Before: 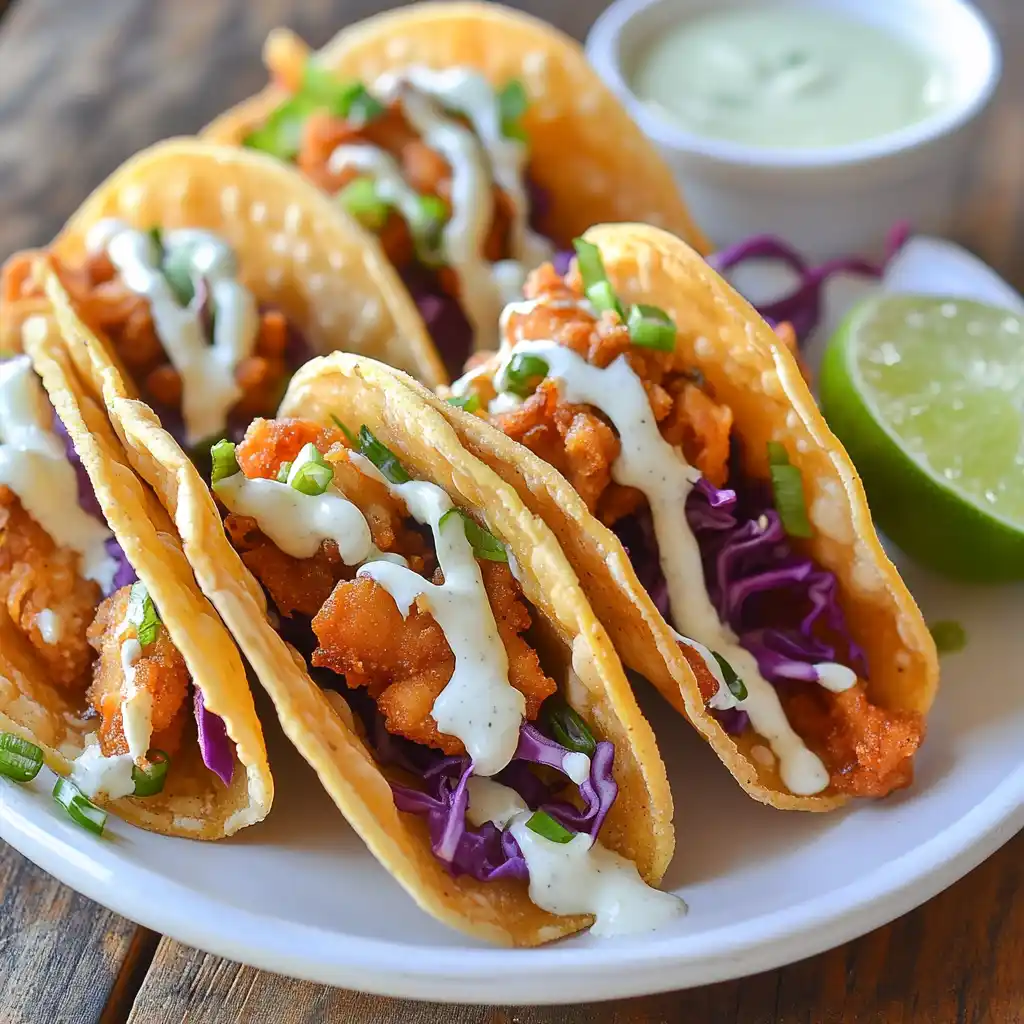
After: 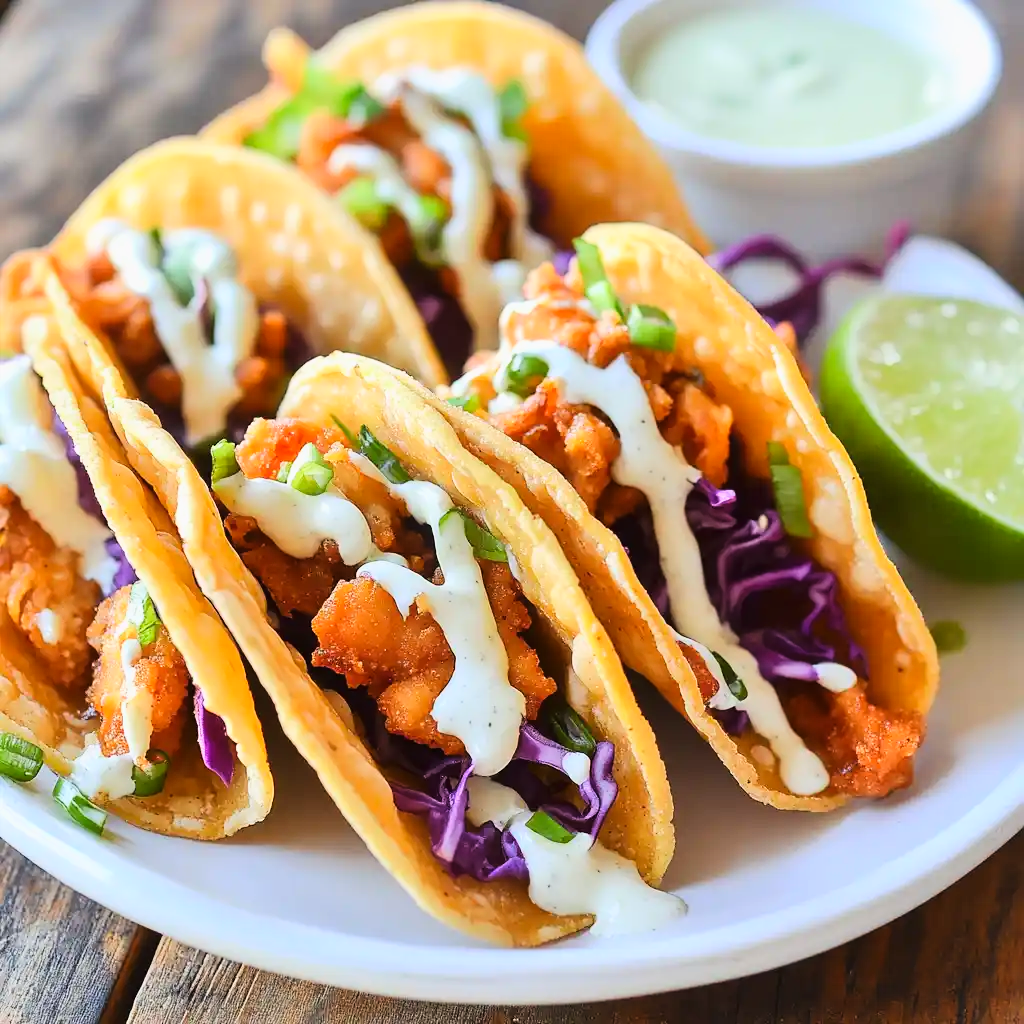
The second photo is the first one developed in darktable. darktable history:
tone curve: curves: ch0 [(0, 0.003) (0.044, 0.032) (0.12, 0.089) (0.19, 0.175) (0.271, 0.294) (0.457, 0.546) (0.588, 0.71) (0.701, 0.815) (0.86, 0.922) (1, 0.982)]; ch1 [(0, 0) (0.247, 0.215) (0.433, 0.382) (0.466, 0.426) (0.493, 0.481) (0.501, 0.5) (0.517, 0.524) (0.557, 0.582) (0.598, 0.651) (0.671, 0.735) (0.796, 0.85) (1, 1)]; ch2 [(0, 0) (0.249, 0.216) (0.357, 0.317) (0.448, 0.432) (0.478, 0.492) (0.498, 0.499) (0.517, 0.53) (0.537, 0.57) (0.569, 0.623) (0.61, 0.663) (0.706, 0.75) (0.808, 0.809) (0.991, 0.968)], color space Lab, linked channels, preserve colors none
